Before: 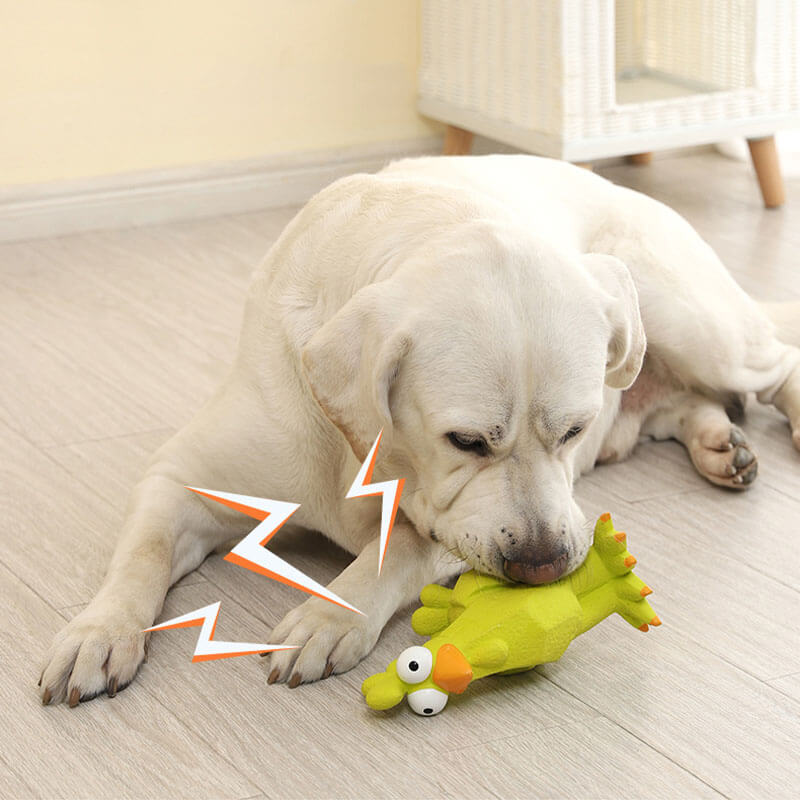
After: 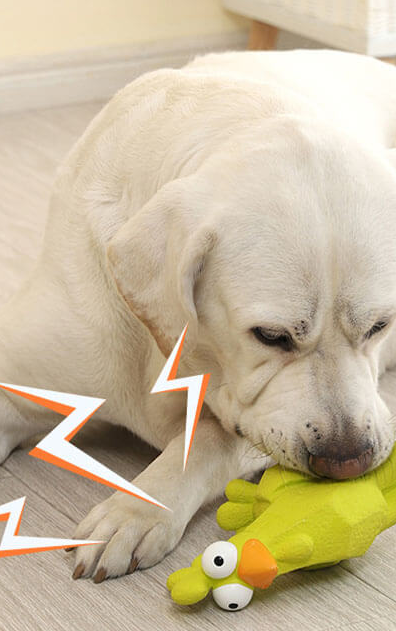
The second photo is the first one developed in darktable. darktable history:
tone equalizer: -8 EV -0.587 EV
crop and rotate: angle 0.022°, left 24.39%, top 13.194%, right 26.011%, bottom 7.847%
